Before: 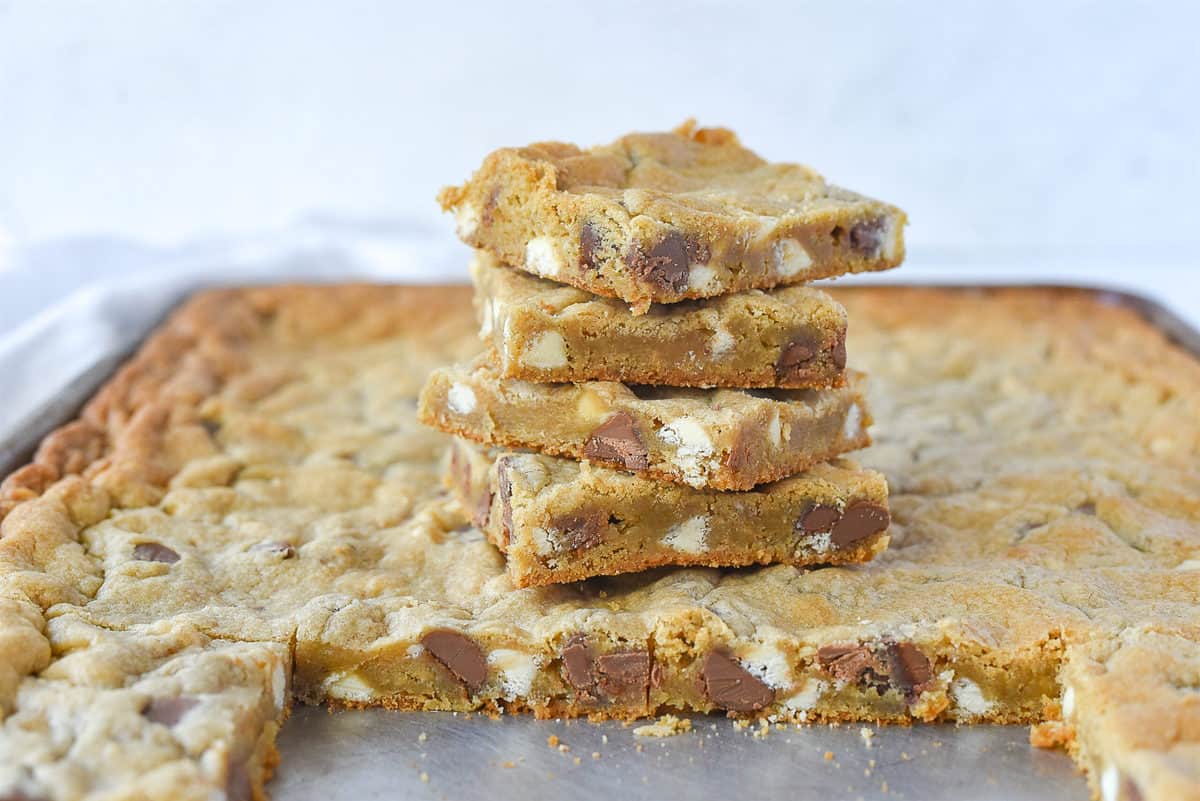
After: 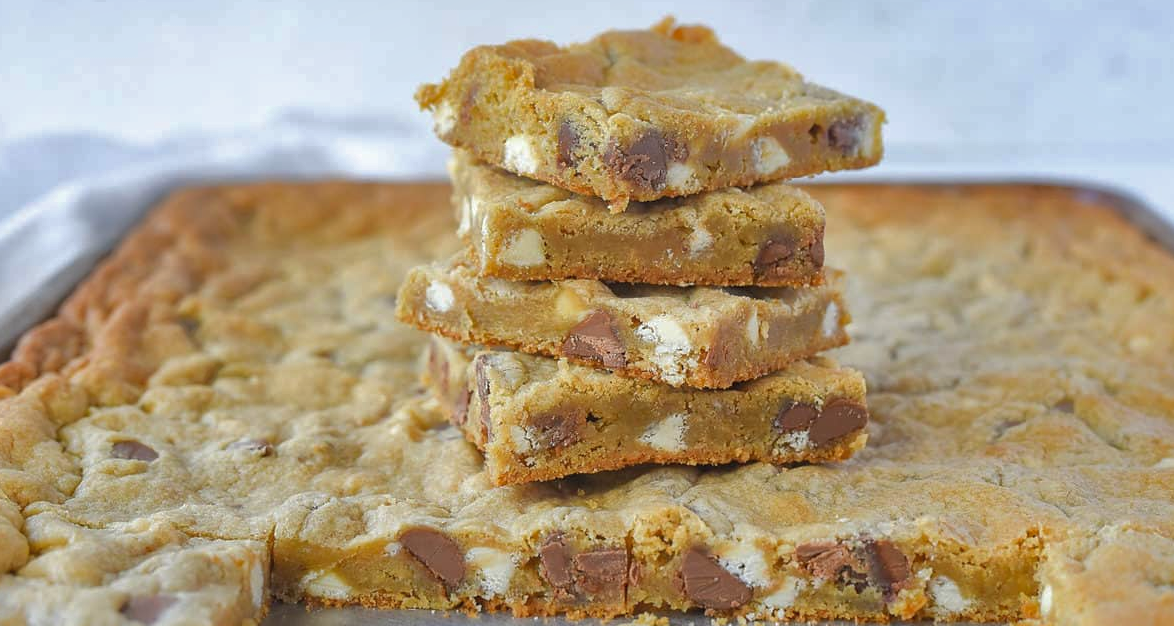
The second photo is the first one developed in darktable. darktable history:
shadows and highlights: shadows 39.5, highlights -60.02
crop and rotate: left 1.88%, top 12.898%, right 0.253%, bottom 8.868%
